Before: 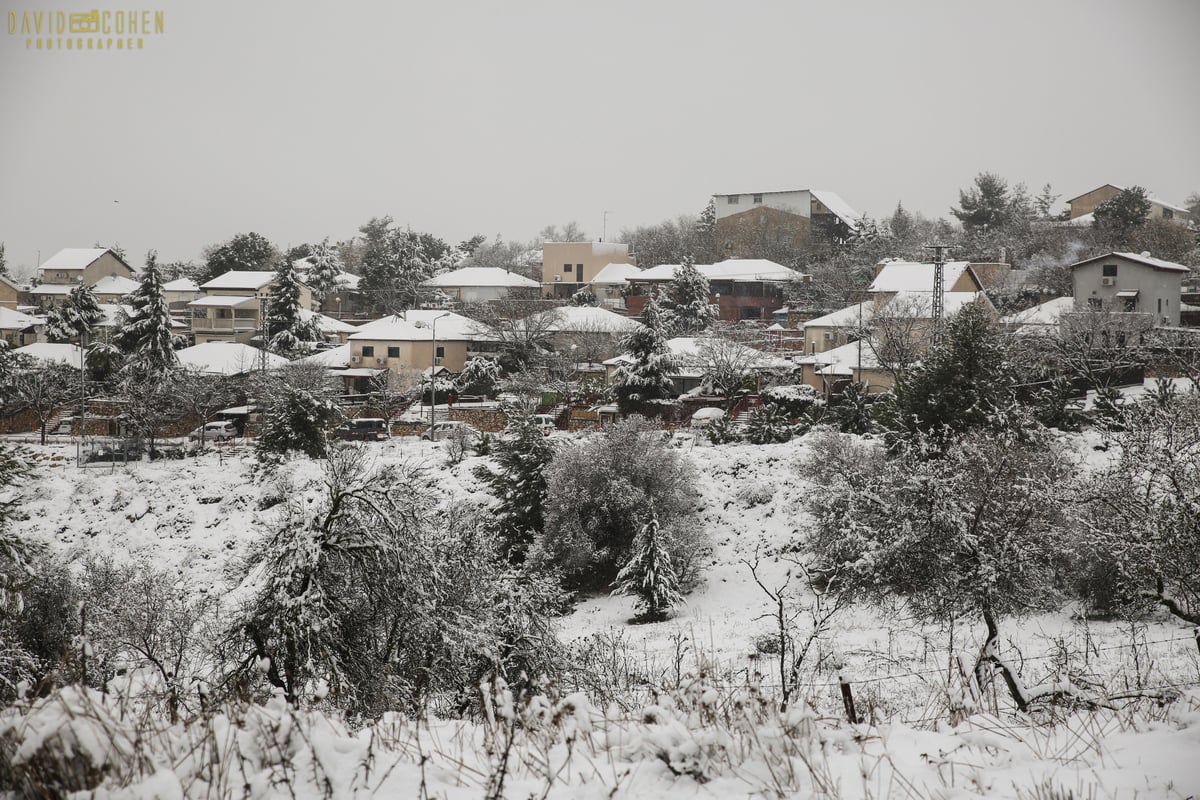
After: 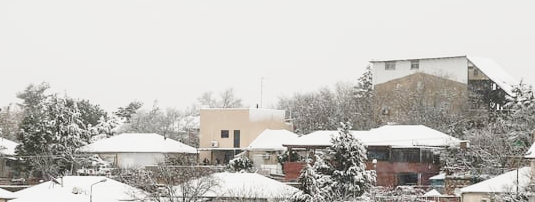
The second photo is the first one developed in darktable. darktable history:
crop: left 28.623%, top 16.812%, right 26.729%, bottom 57.927%
base curve: curves: ch0 [(0, 0) (0.028, 0.03) (0.121, 0.232) (0.46, 0.748) (0.859, 0.968) (1, 1)], preserve colors none
